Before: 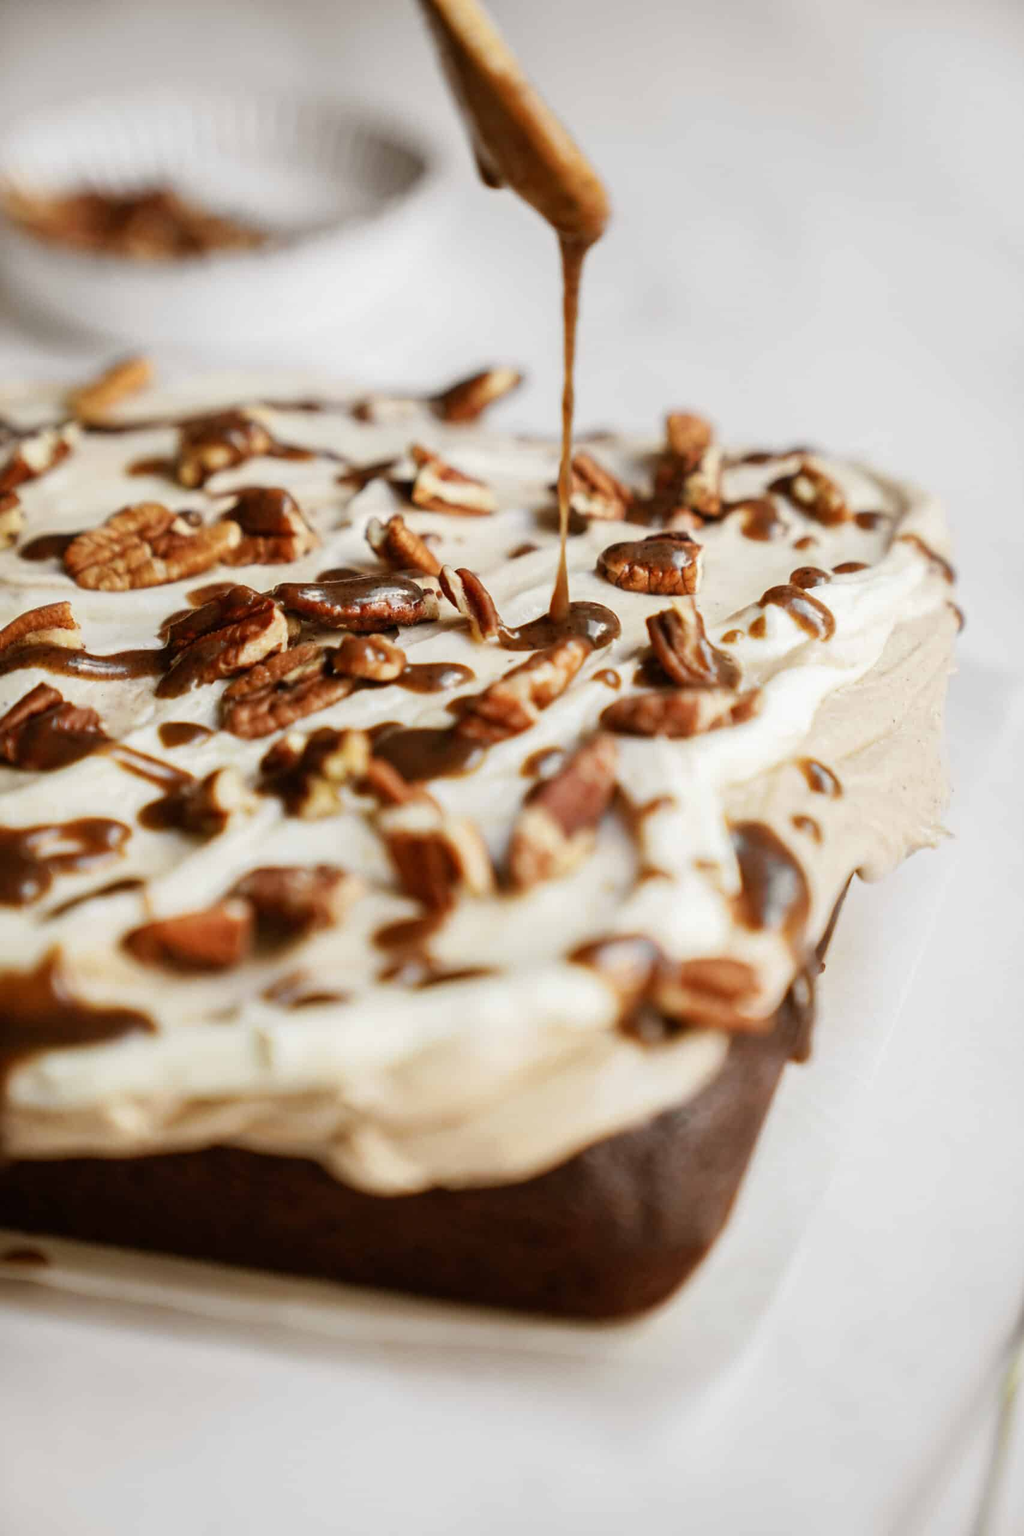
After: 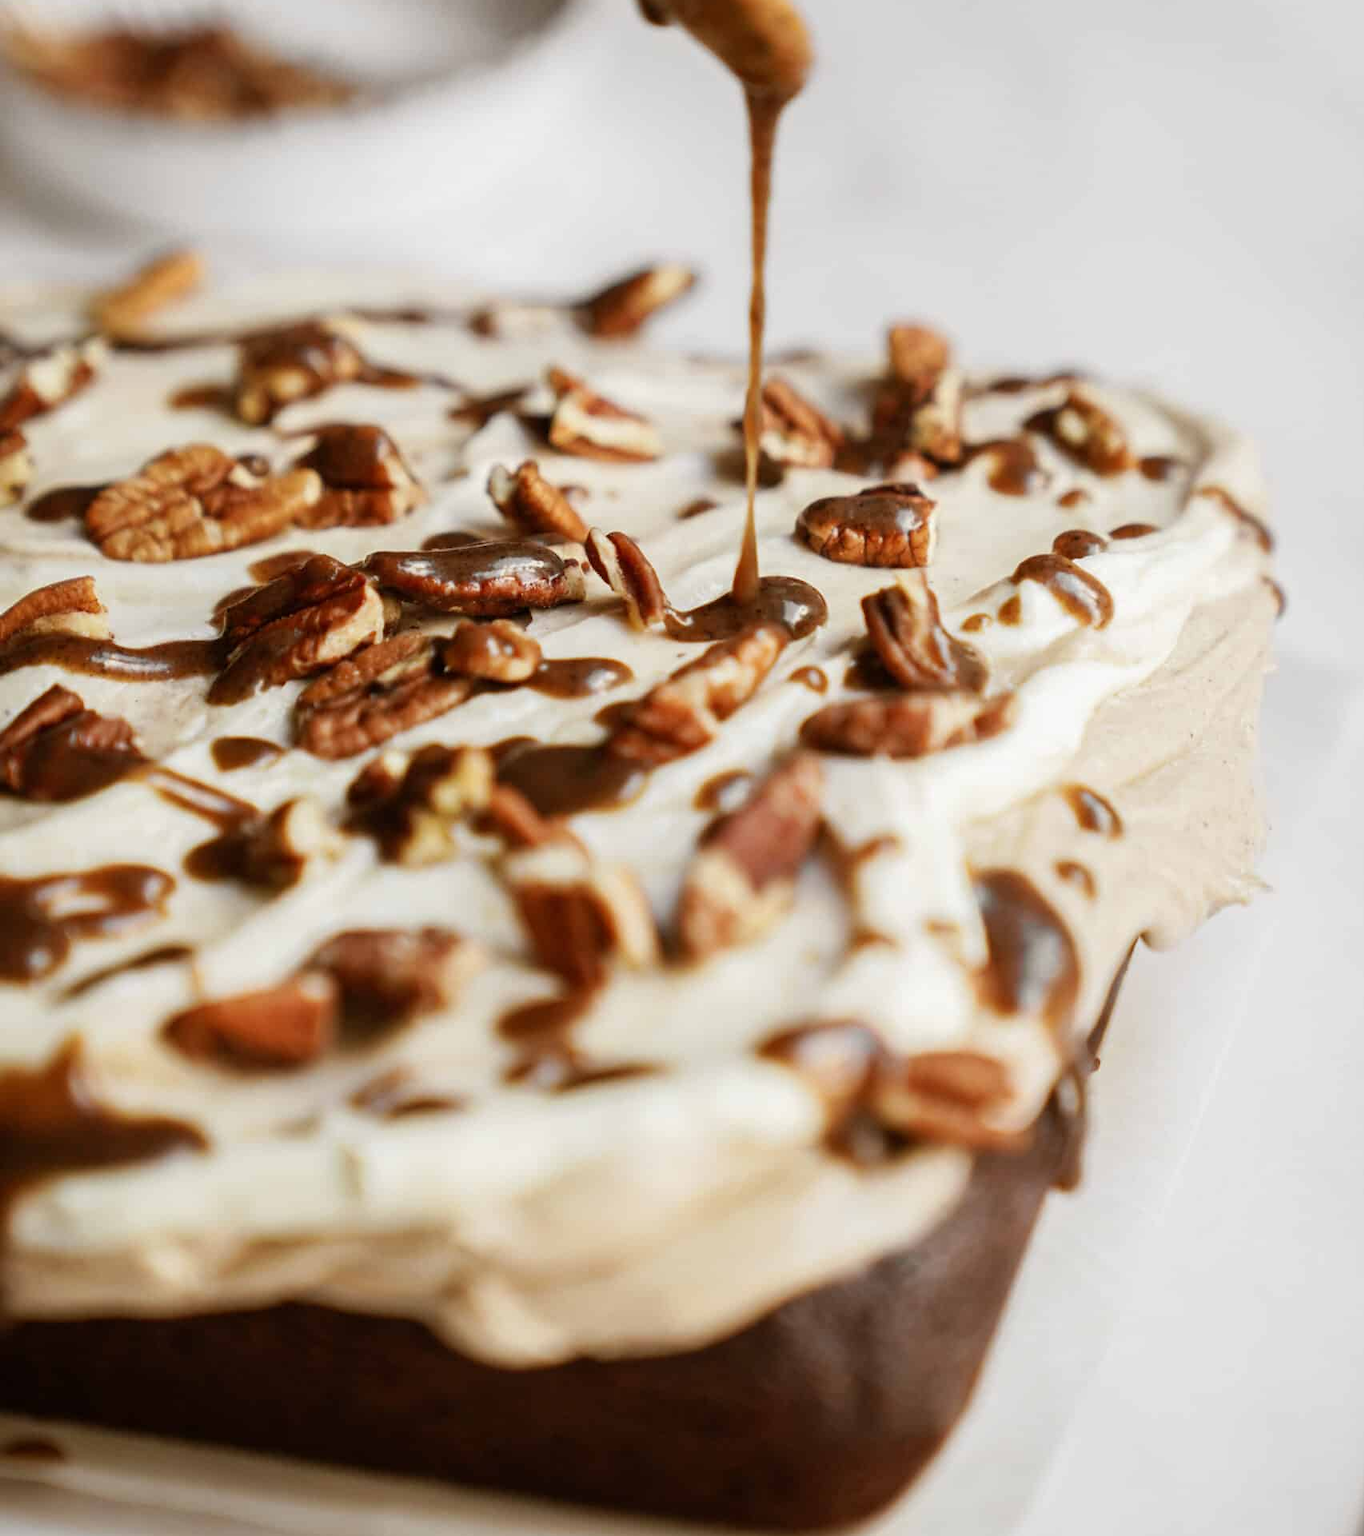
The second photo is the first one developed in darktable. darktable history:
crop: top 11.018%, bottom 13.919%
